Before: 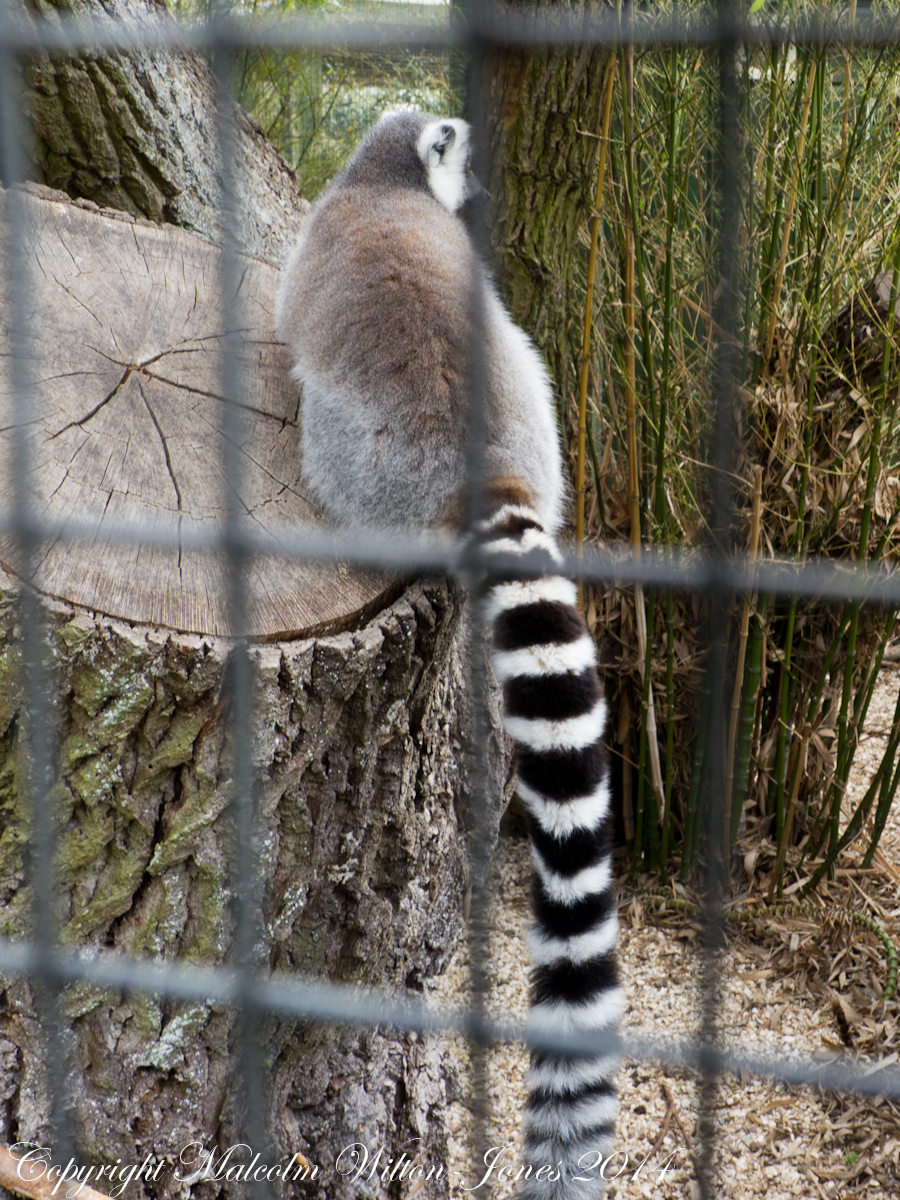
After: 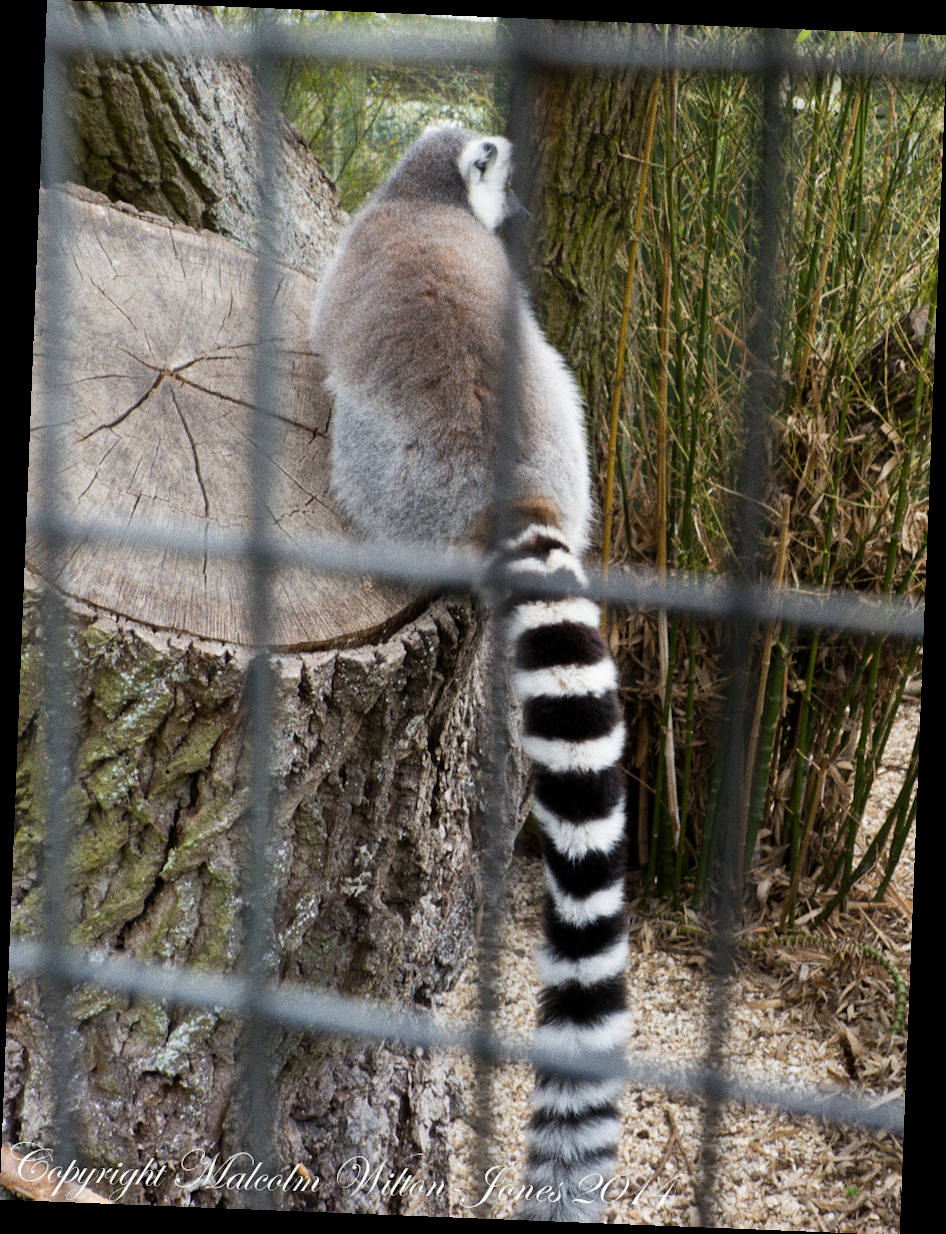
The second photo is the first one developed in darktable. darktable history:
grain: on, module defaults
rotate and perspective: rotation 2.27°, automatic cropping off
